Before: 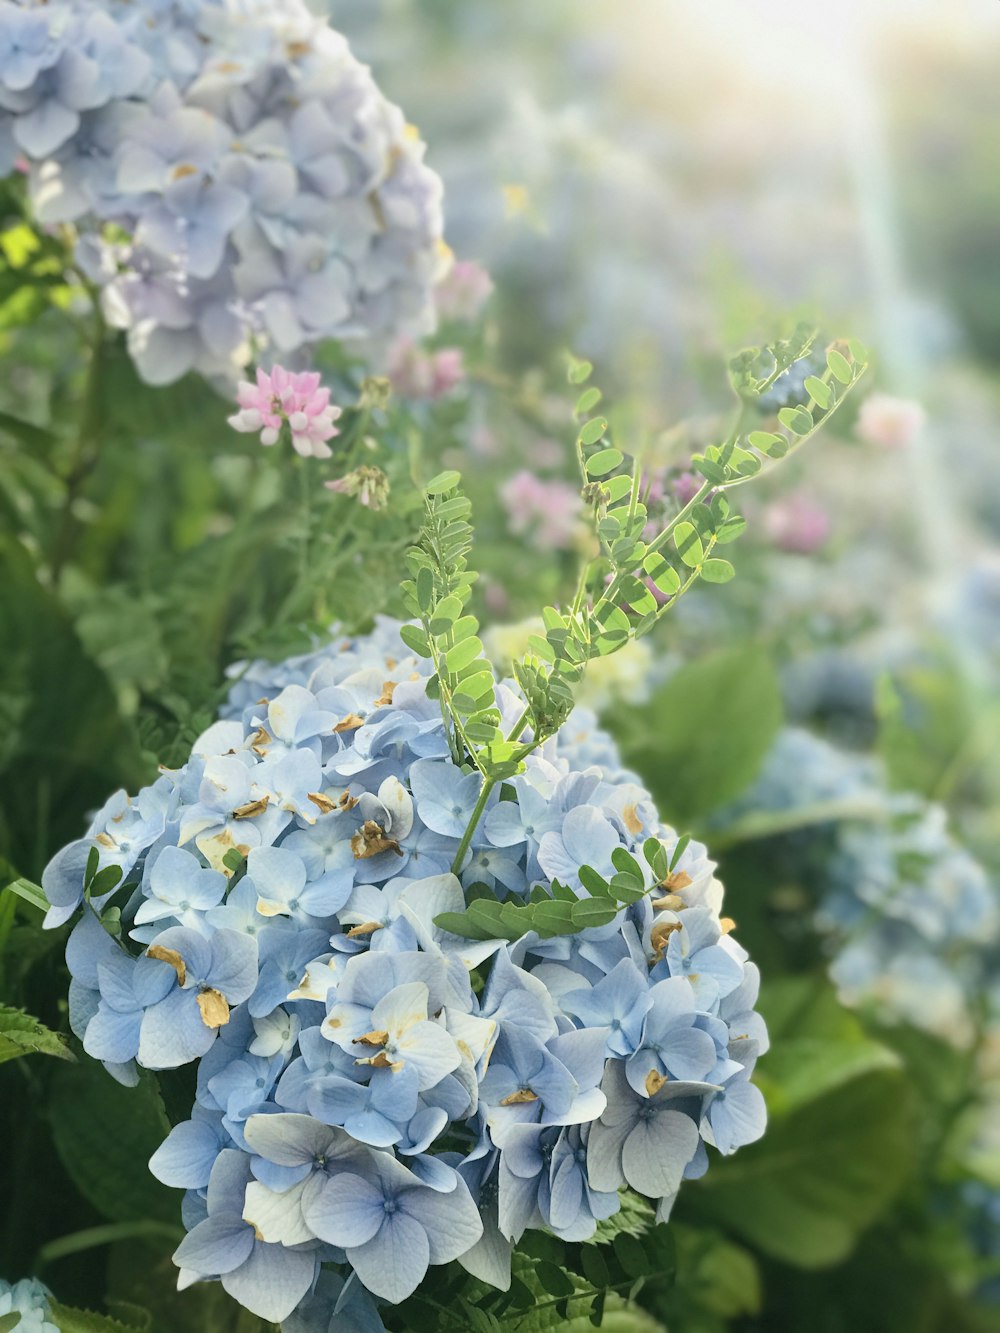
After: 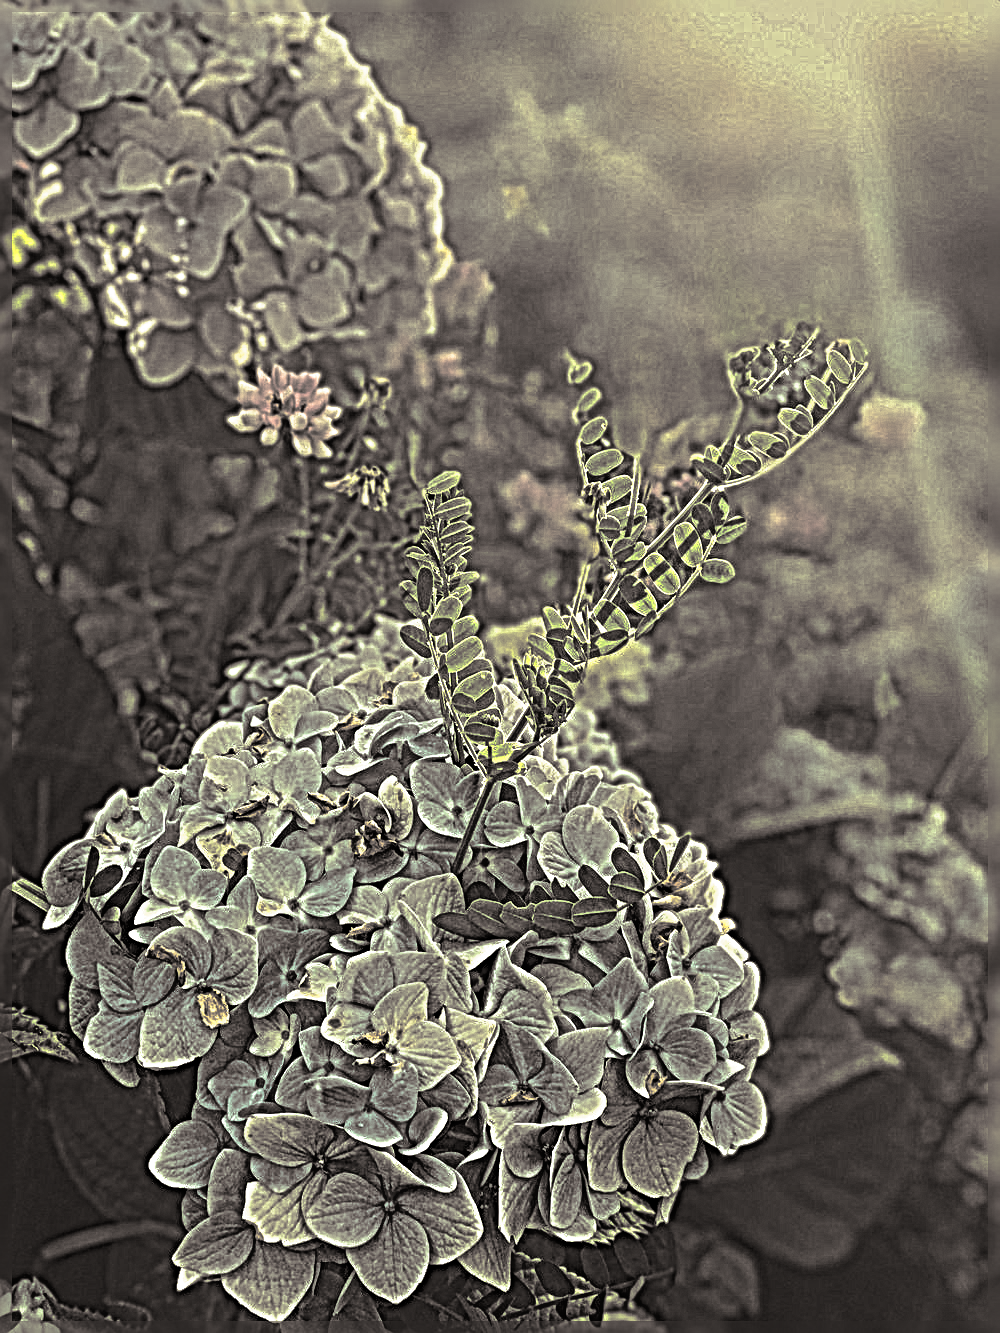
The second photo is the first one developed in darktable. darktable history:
tone curve #1: curves: ch0 [(0, 0) (0.003, 0.003) (0.011, 0.005) (0.025, 0.008) (0.044, 0.012) (0.069, 0.02) (0.1, 0.031) (0.136, 0.047) (0.177, 0.088) (0.224, 0.141) (0.277, 0.222) (0.335, 0.32) (0.399, 0.425) (0.468, 0.524) (0.543, 0.623) (0.623, 0.716) (0.709, 0.796) (0.801, 0.88) (0.898, 0.959) (1, 1)], preserve colors none
tone curve "1": curves: ch0 [(0, 0) (0.91, 0.76) (0.997, 0.913)], color space Lab, linked channels, preserve colors none
local contrast #1: highlights 100%, shadows 100%, detail 144%, midtone range 0.45
local contrast "1": mode bilateral grid, contrast 20, coarseness 3, detail 300%, midtone range 0.2 | blend: blend mode normal, opacity 27%; mask: uniform (no mask)
exposure #1: black level correction -0.1, compensate highlight preservation false
exposure "1": black level correction -0.03, compensate highlight preservation false
color correction: highlights b* 3
split-toning: shadows › hue 26°, shadows › saturation 0.09, highlights › hue 40°, highlights › saturation 0.18, balance -63, compress 0% | blend: blend mode normal, opacity 36%; mask: uniform (no mask)
velvia: on, module defaults
color balance: mode lift, gamma, gain (sRGB), lift [1, 0.69, 1, 1], gamma [1, 1.482, 1, 1], gain [1, 1, 1, 0.802]
sharpen #1: radius 6.3, amount 1.8, threshold 0 | blend: blend mode normal, opacity 50%; mask: uniform (no mask)
sharpen "1": radius 6.3, amount 1.8, threshold 0 | blend: blend mode normal, opacity 27%; mask: uniform (no mask)
